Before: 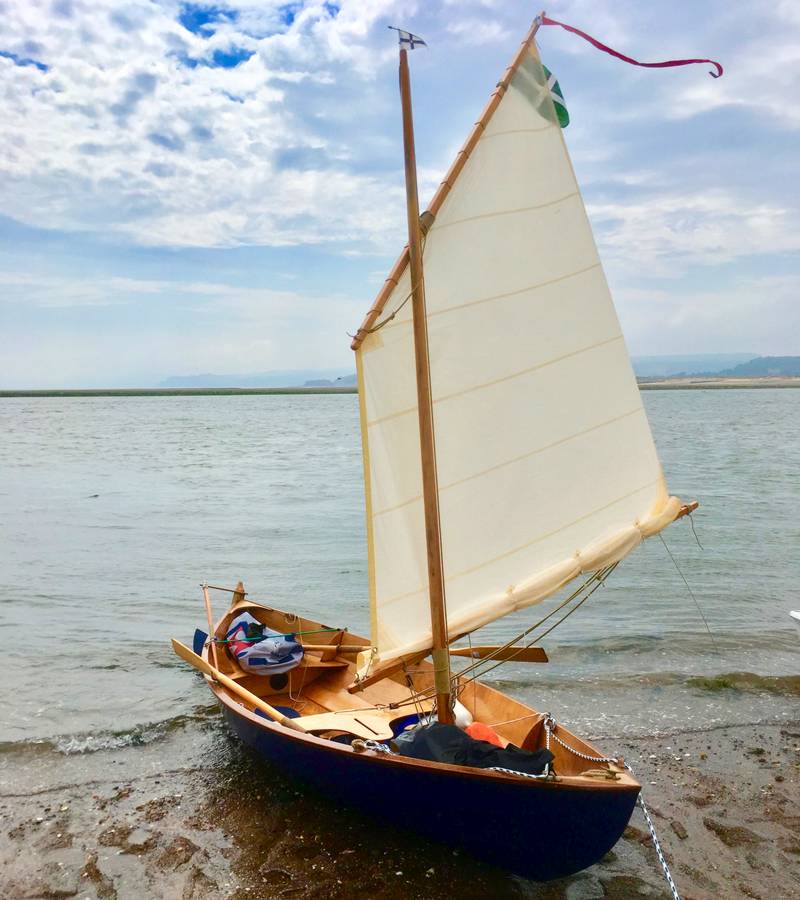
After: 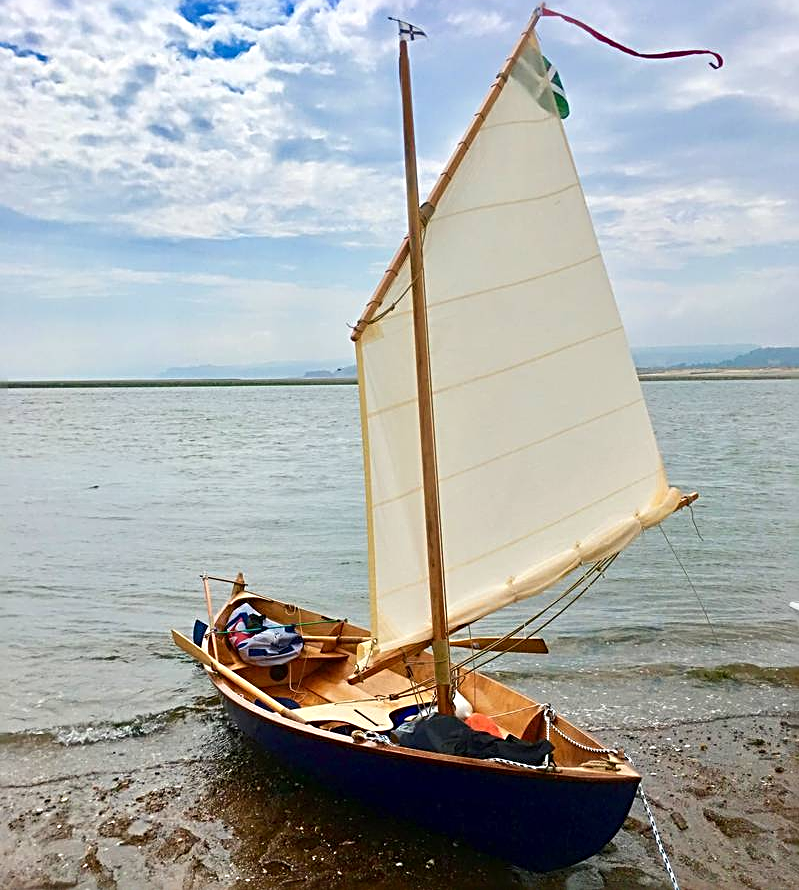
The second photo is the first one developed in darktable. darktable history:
sharpen: radius 3.025, amount 0.757
crop: top 1.049%, right 0.001%
